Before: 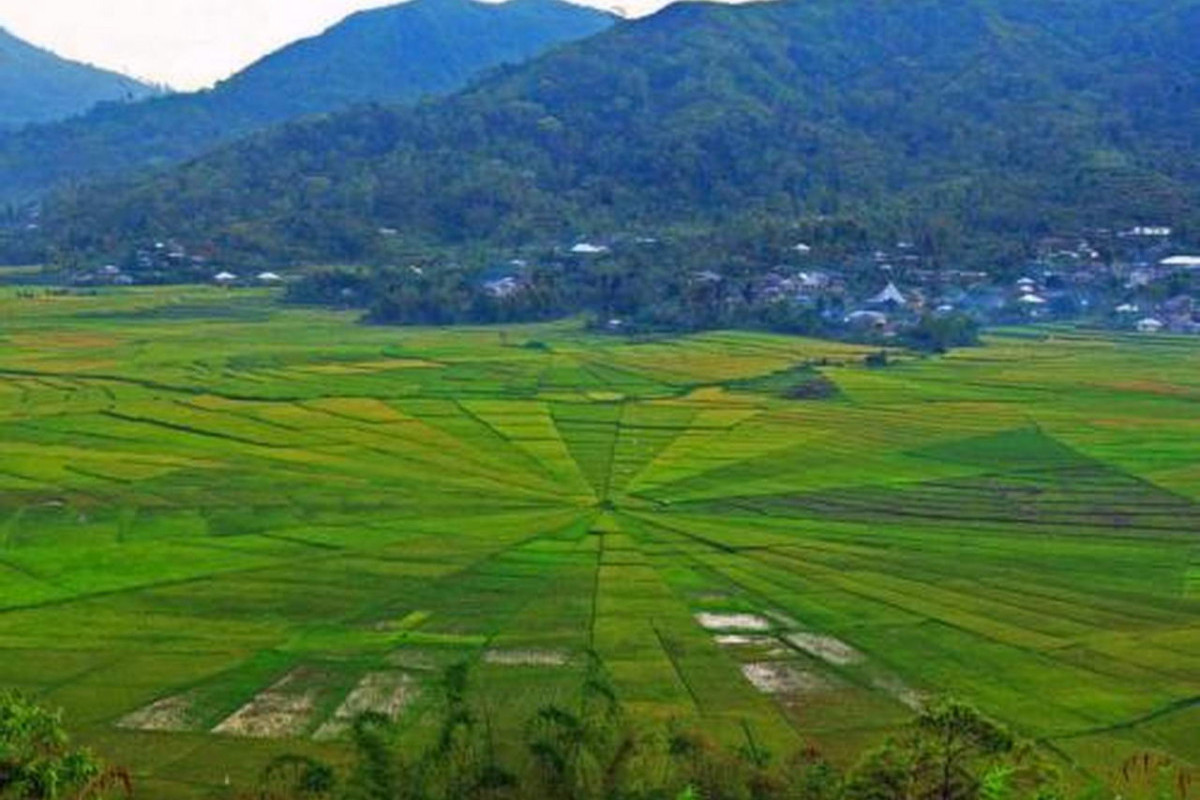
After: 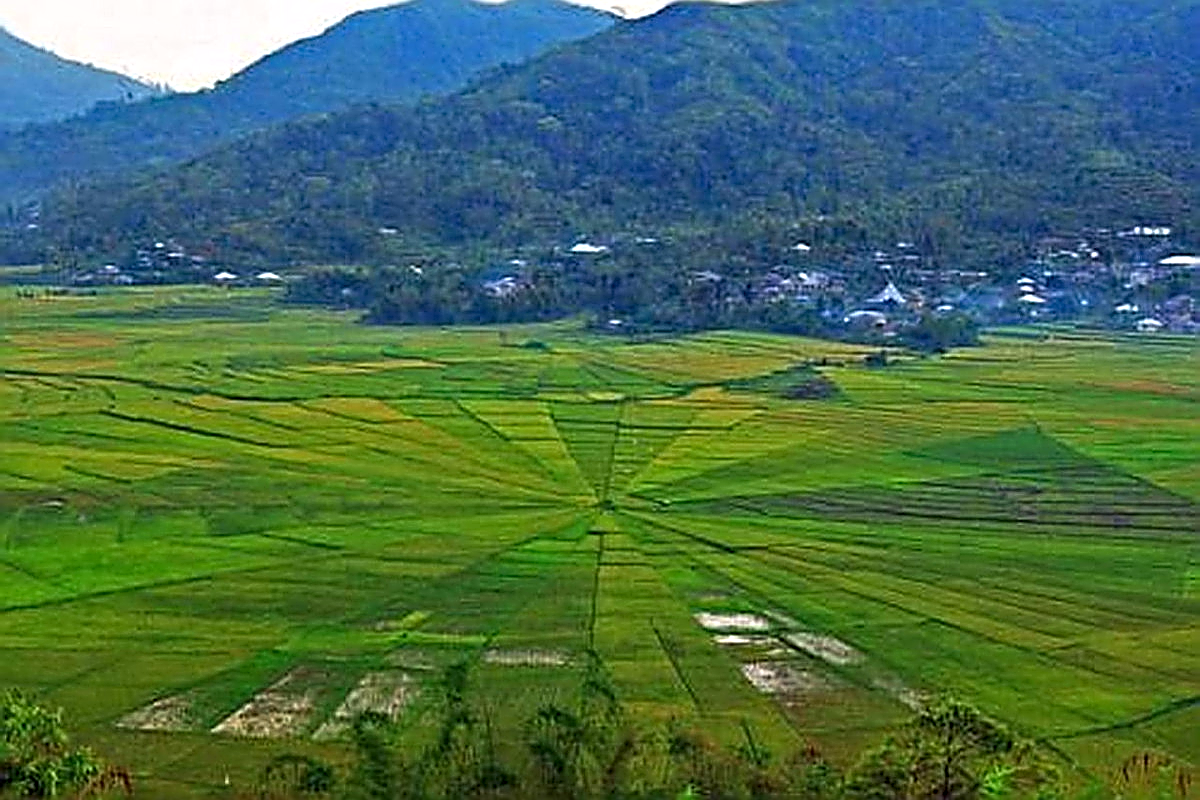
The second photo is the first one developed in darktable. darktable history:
contrast equalizer: octaves 7, y [[0.6 ×6], [0.55 ×6], [0 ×6], [0 ×6], [0 ×6]], mix 0.3
sharpen: amount 2
